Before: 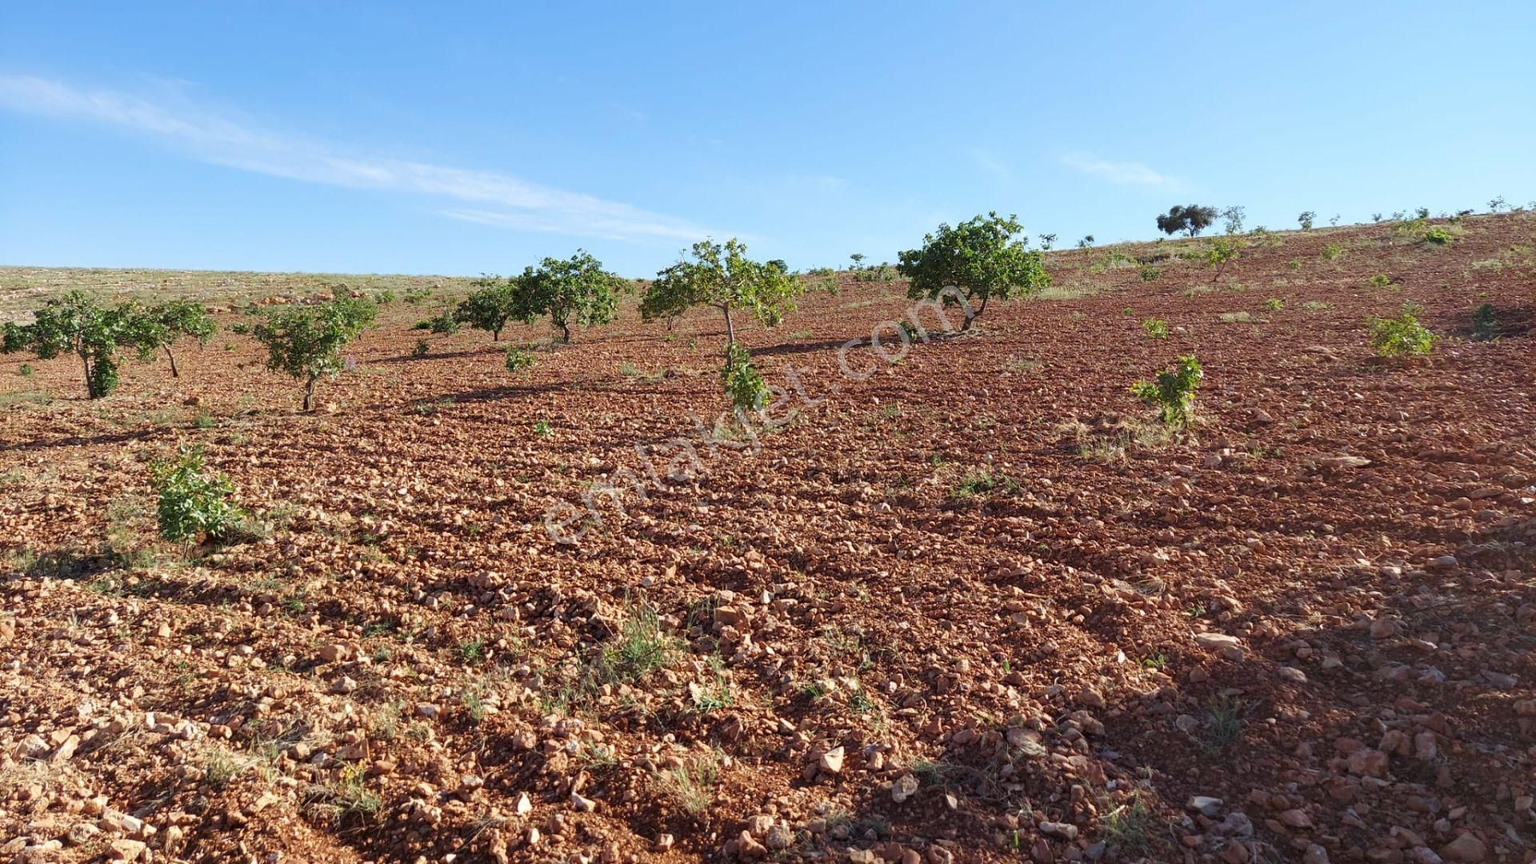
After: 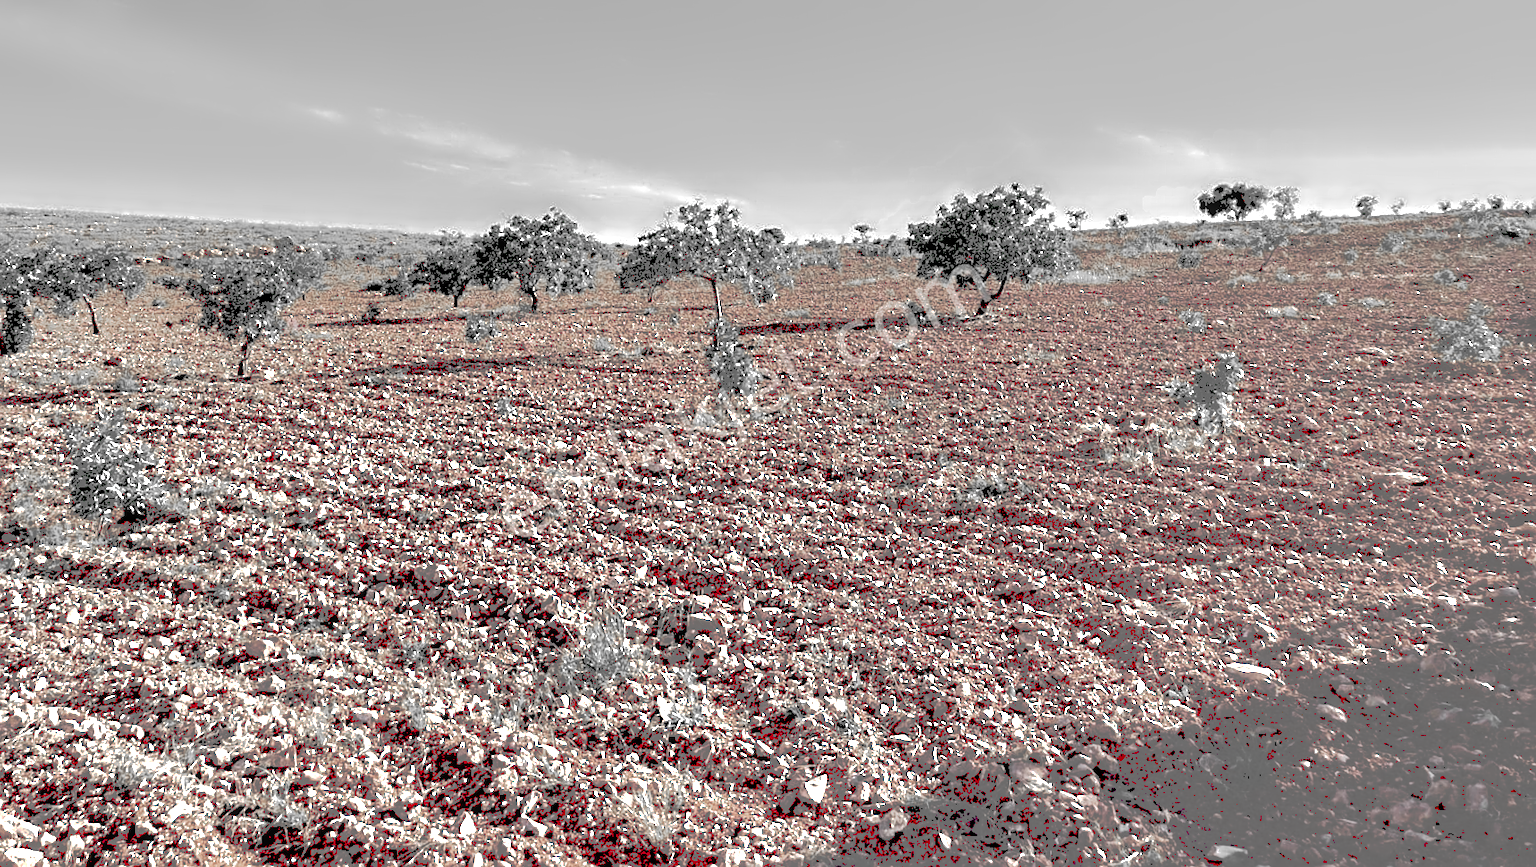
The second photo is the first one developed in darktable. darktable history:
exposure: exposure -0.063 EV, compensate highlight preservation false
crop and rotate: angle -2.17°, left 3.1%, top 3.686%, right 1.427%, bottom 0.477%
local contrast: on, module defaults
contrast equalizer: octaves 7, y [[0.783, 0.666, 0.575, 0.77, 0.556, 0.501], [0.5 ×6], [0.5 ×6], [0, 0.02, 0.272, 0.399, 0.062, 0], [0 ×6]]
color zones: curves: ch0 [(0, 0.65) (0.096, 0.644) (0.221, 0.539) (0.429, 0.5) (0.571, 0.5) (0.714, 0.5) (0.857, 0.5) (1, 0.65)]; ch1 [(0, 0.5) (0.143, 0.5) (0.257, -0.002) (0.429, 0.04) (0.571, -0.001) (0.714, -0.015) (0.857, 0.024) (1, 0.5)]
sharpen: on, module defaults
tone curve: curves: ch0 [(0, 0) (0.003, 0.43) (0.011, 0.433) (0.025, 0.434) (0.044, 0.436) (0.069, 0.439) (0.1, 0.442) (0.136, 0.446) (0.177, 0.449) (0.224, 0.454) (0.277, 0.462) (0.335, 0.488) (0.399, 0.524) (0.468, 0.566) (0.543, 0.615) (0.623, 0.666) (0.709, 0.718) (0.801, 0.761) (0.898, 0.801) (1, 1)], preserve colors none
